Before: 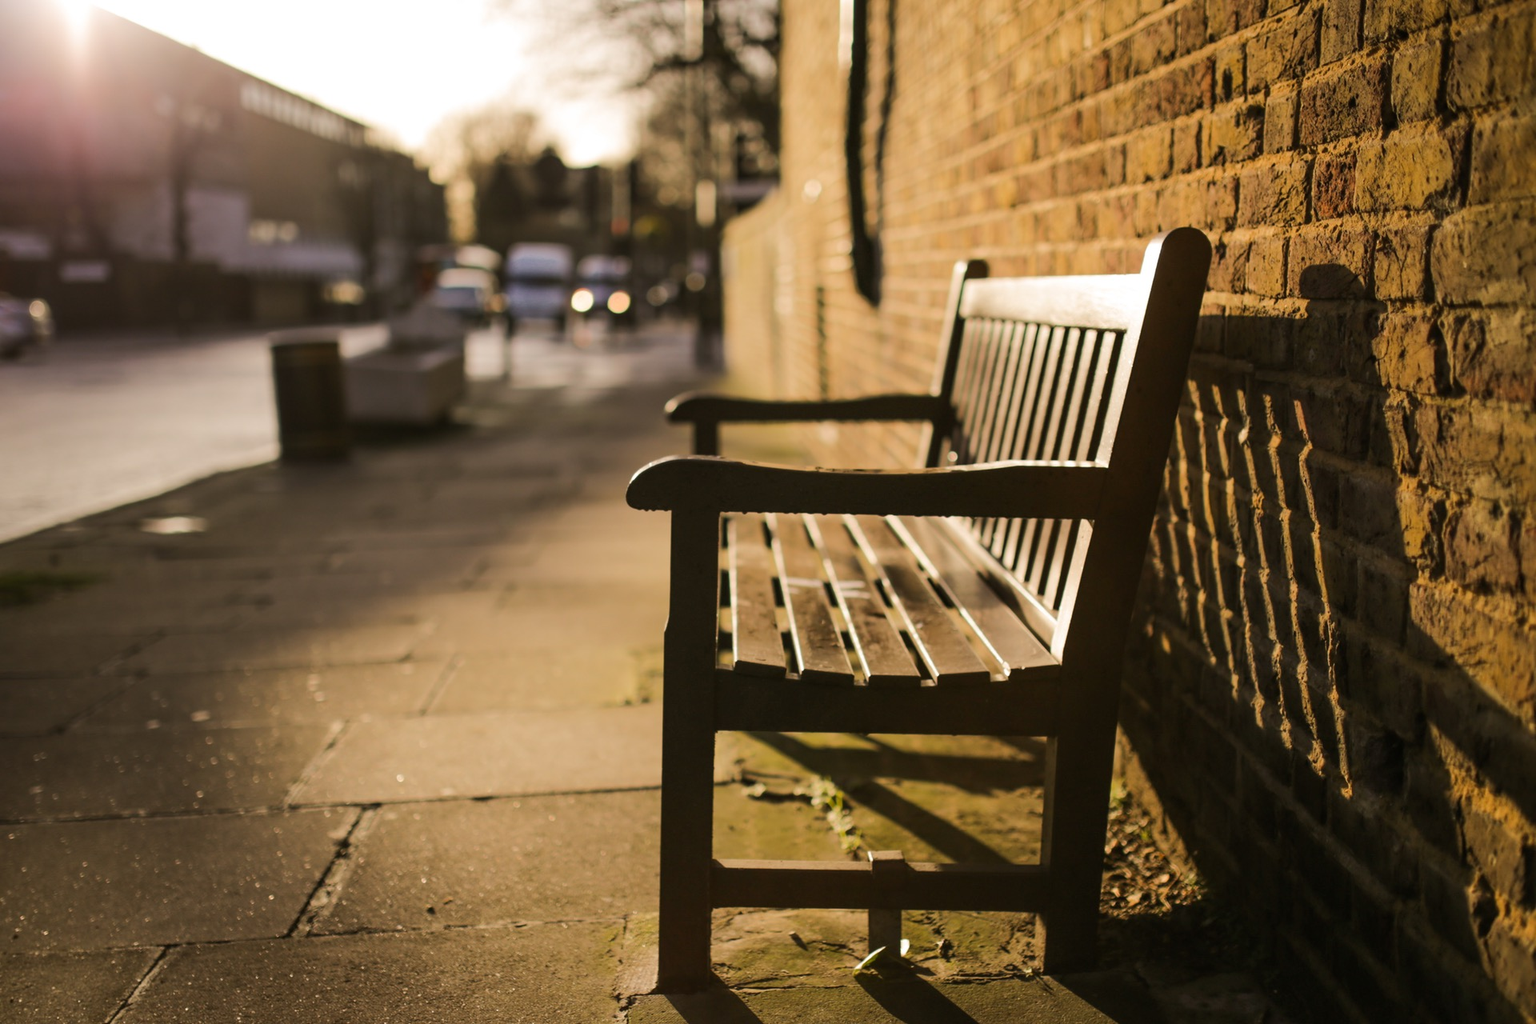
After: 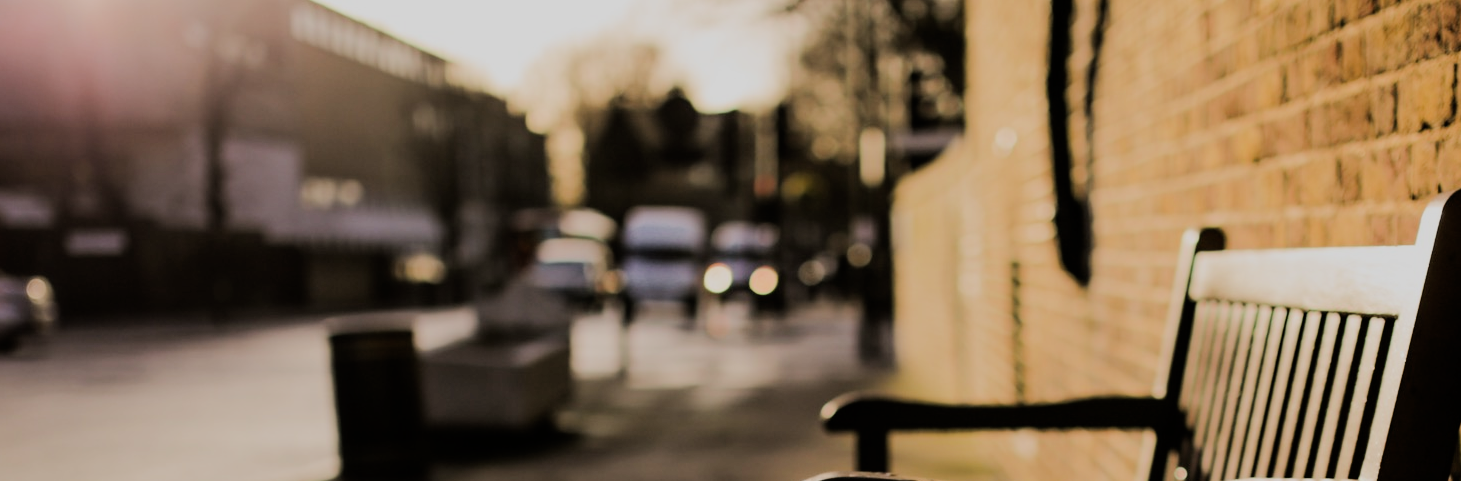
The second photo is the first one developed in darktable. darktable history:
crop: left 0.536%, top 7.636%, right 23.362%, bottom 54.77%
tone equalizer: -8 EV -0.394 EV, -7 EV -0.422 EV, -6 EV -0.363 EV, -5 EV -0.241 EV, -3 EV 0.215 EV, -2 EV 0.358 EV, -1 EV 0.382 EV, +0 EV 0.406 EV, edges refinement/feathering 500, mask exposure compensation -1.57 EV, preserve details no
filmic rgb: black relative exposure -6.15 EV, white relative exposure 6.95 EV, hardness 2.28
